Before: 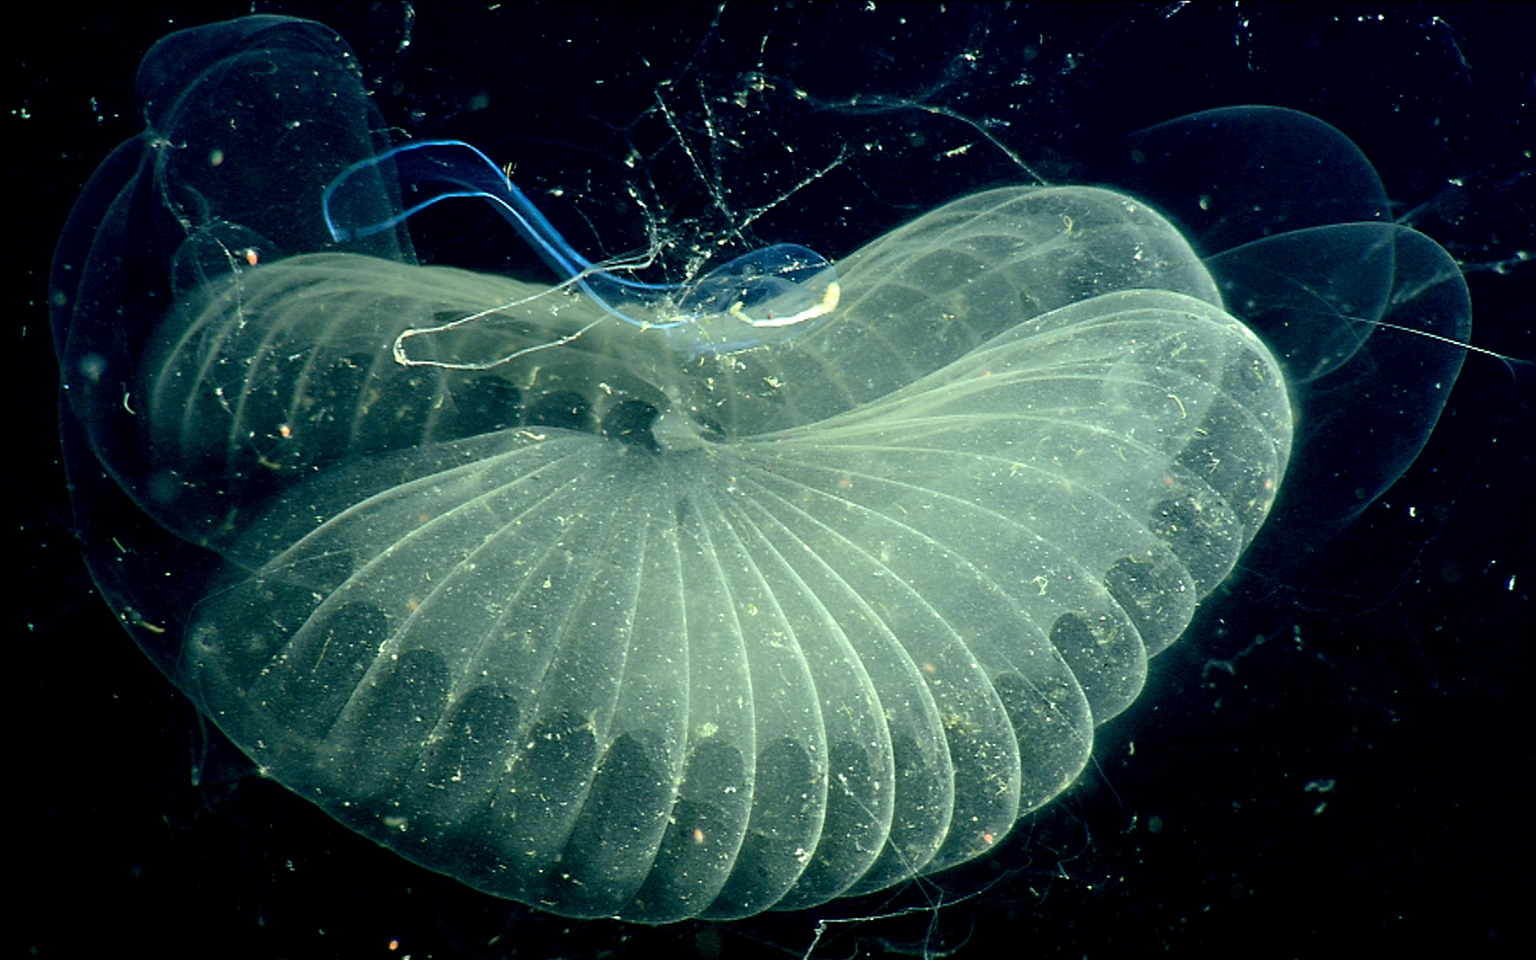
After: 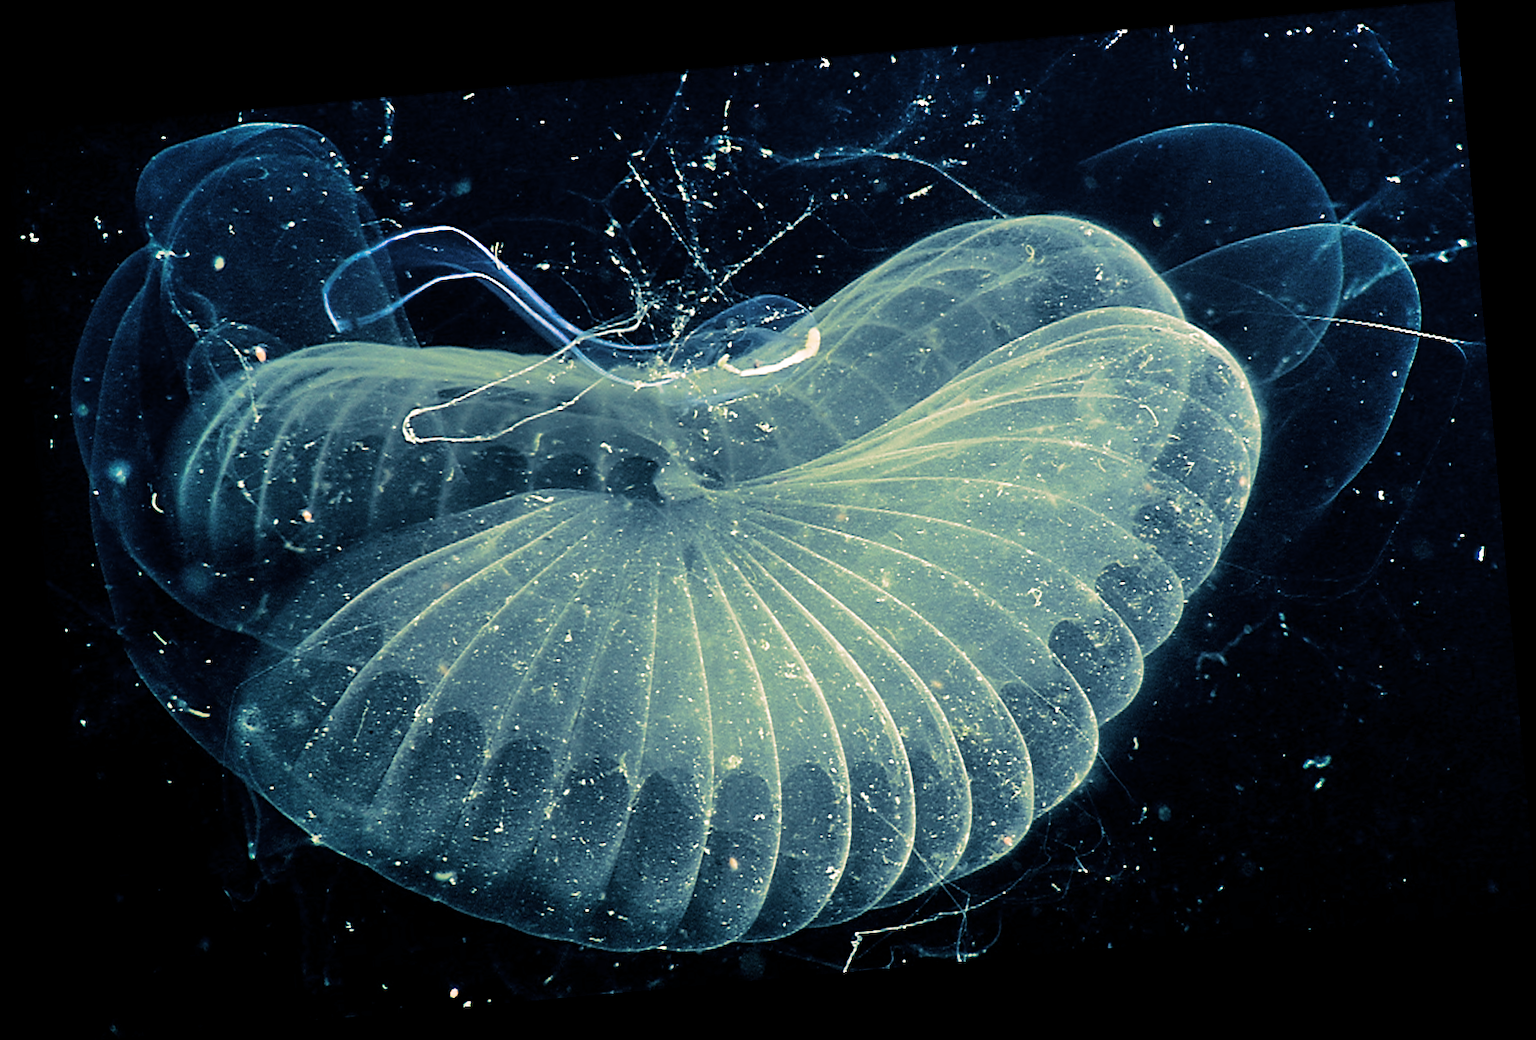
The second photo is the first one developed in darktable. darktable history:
rotate and perspective: rotation -5.2°, automatic cropping off
sharpen: on, module defaults
shadows and highlights: soften with gaussian
split-toning: shadows › hue 226.8°, shadows › saturation 0.56, highlights › hue 28.8°, balance -40, compress 0%
